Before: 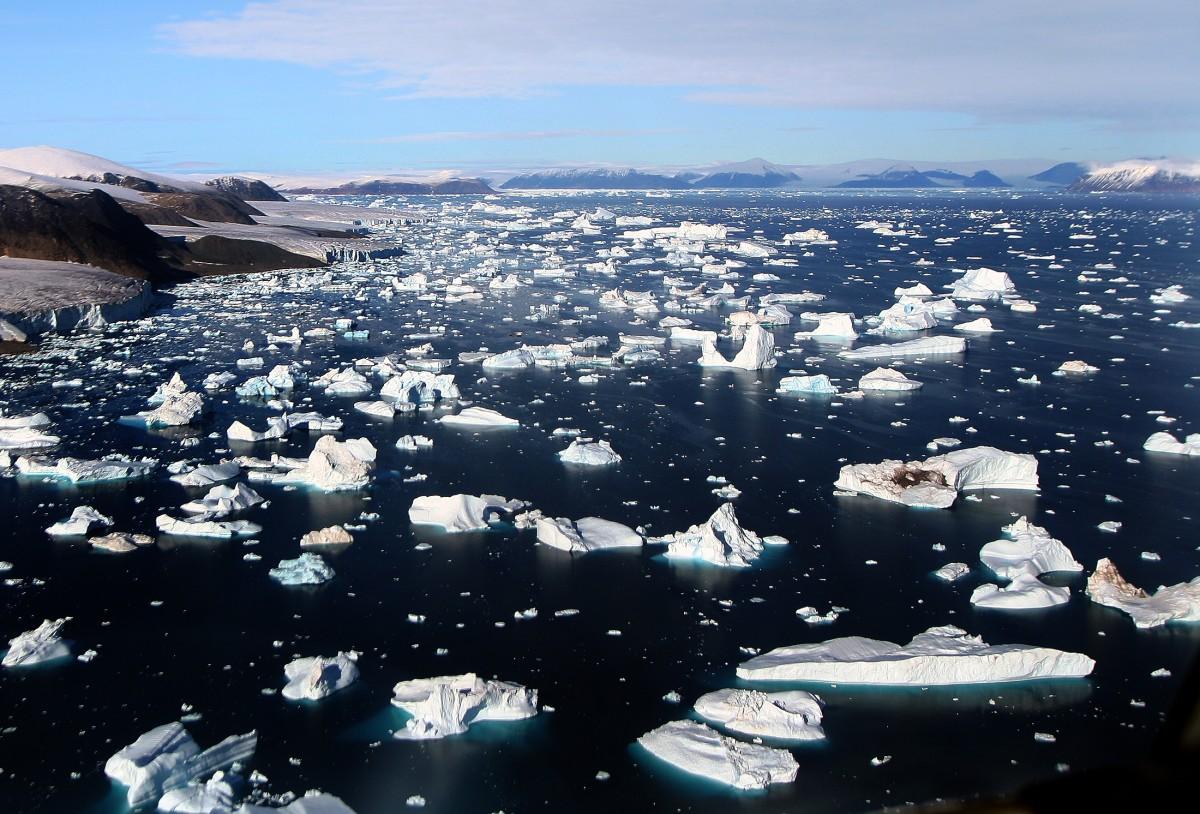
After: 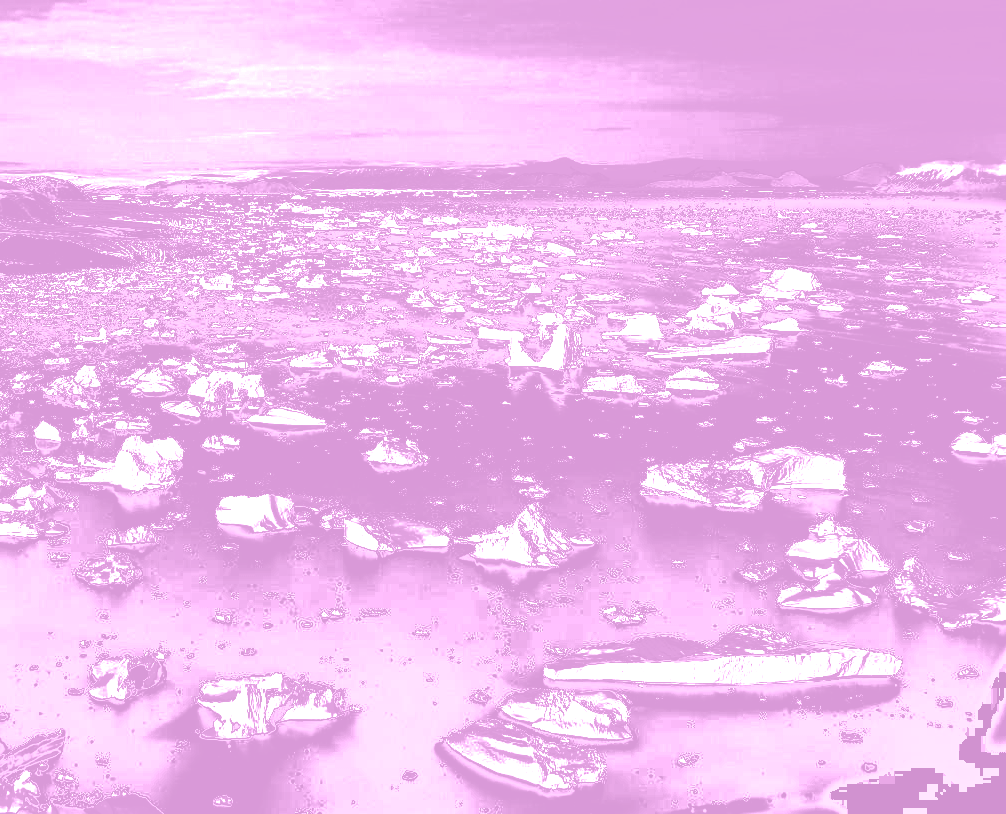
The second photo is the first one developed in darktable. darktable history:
tone curve: curves: ch0 [(0, 0) (0.003, 0.99) (0.011, 0.983) (0.025, 0.934) (0.044, 0.719) (0.069, 0.382) (0.1, 0.204) (0.136, 0.093) (0.177, 0.094) (0.224, 0.093) (0.277, 0.098) (0.335, 0.214) (0.399, 0.616) (0.468, 0.827) (0.543, 0.464) (0.623, 0.145) (0.709, 0.127) (0.801, 0.187) (0.898, 0.203) (1, 1)], preserve colors none
colorize: hue 331.2°, saturation 75%, source mix 30.28%, lightness 70.52%, version 1
exposure: exposure 0.64 EV, compensate highlight preservation false
crop: left 16.145%
